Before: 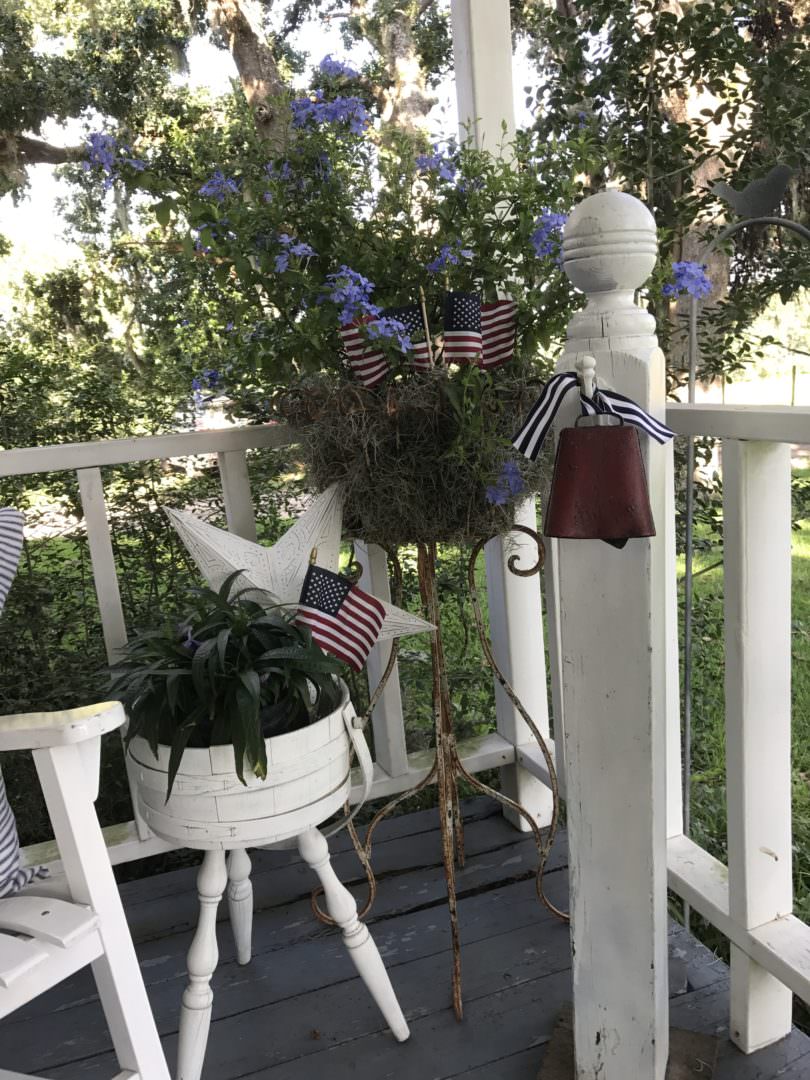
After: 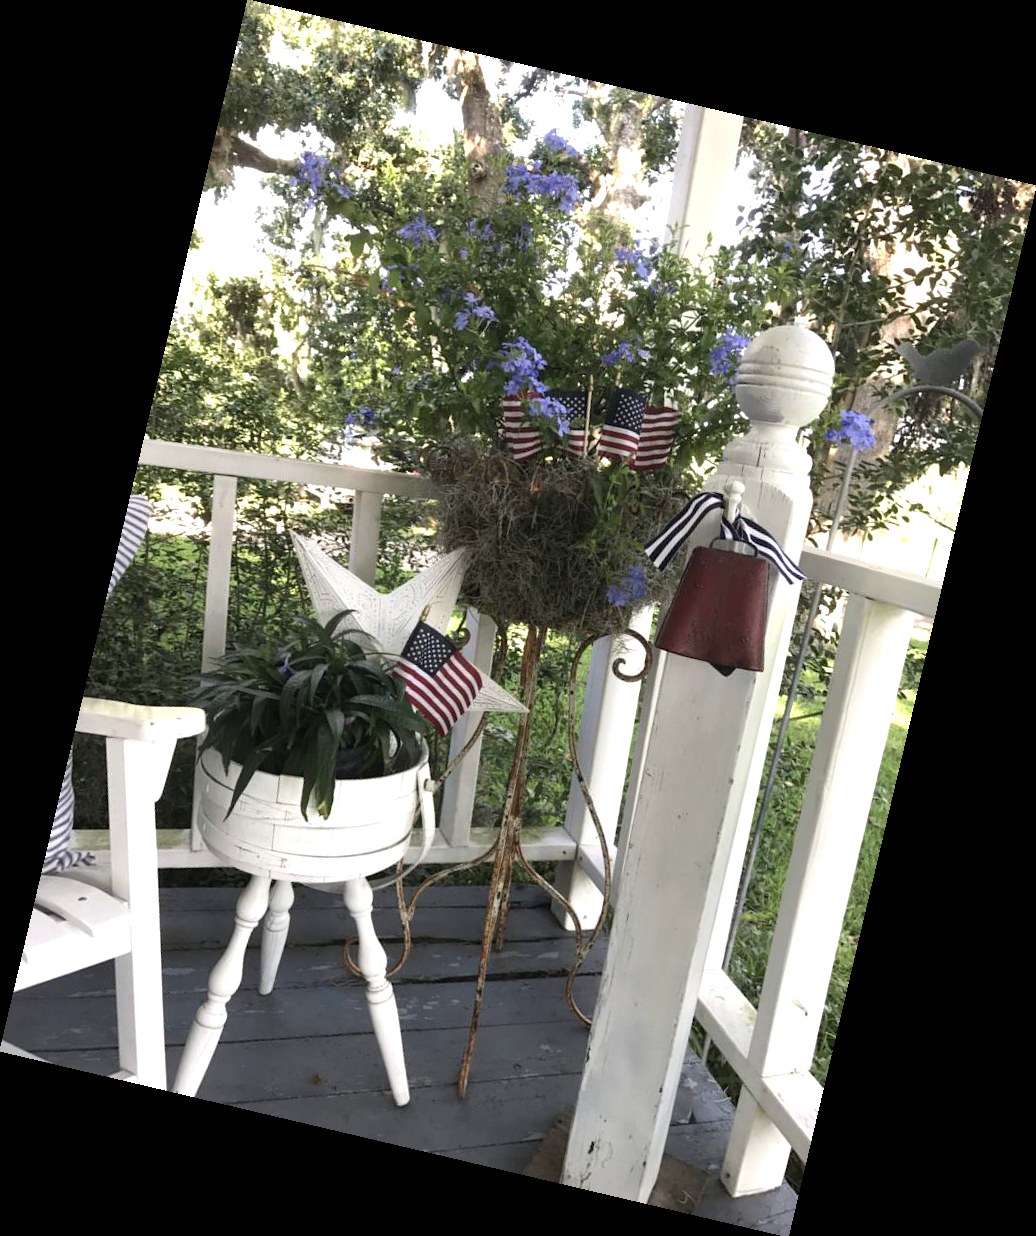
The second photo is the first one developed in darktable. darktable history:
rotate and perspective: rotation 13.27°, automatic cropping off
exposure: black level correction 0, exposure 0.7 EV, compensate exposure bias true, compensate highlight preservation false
